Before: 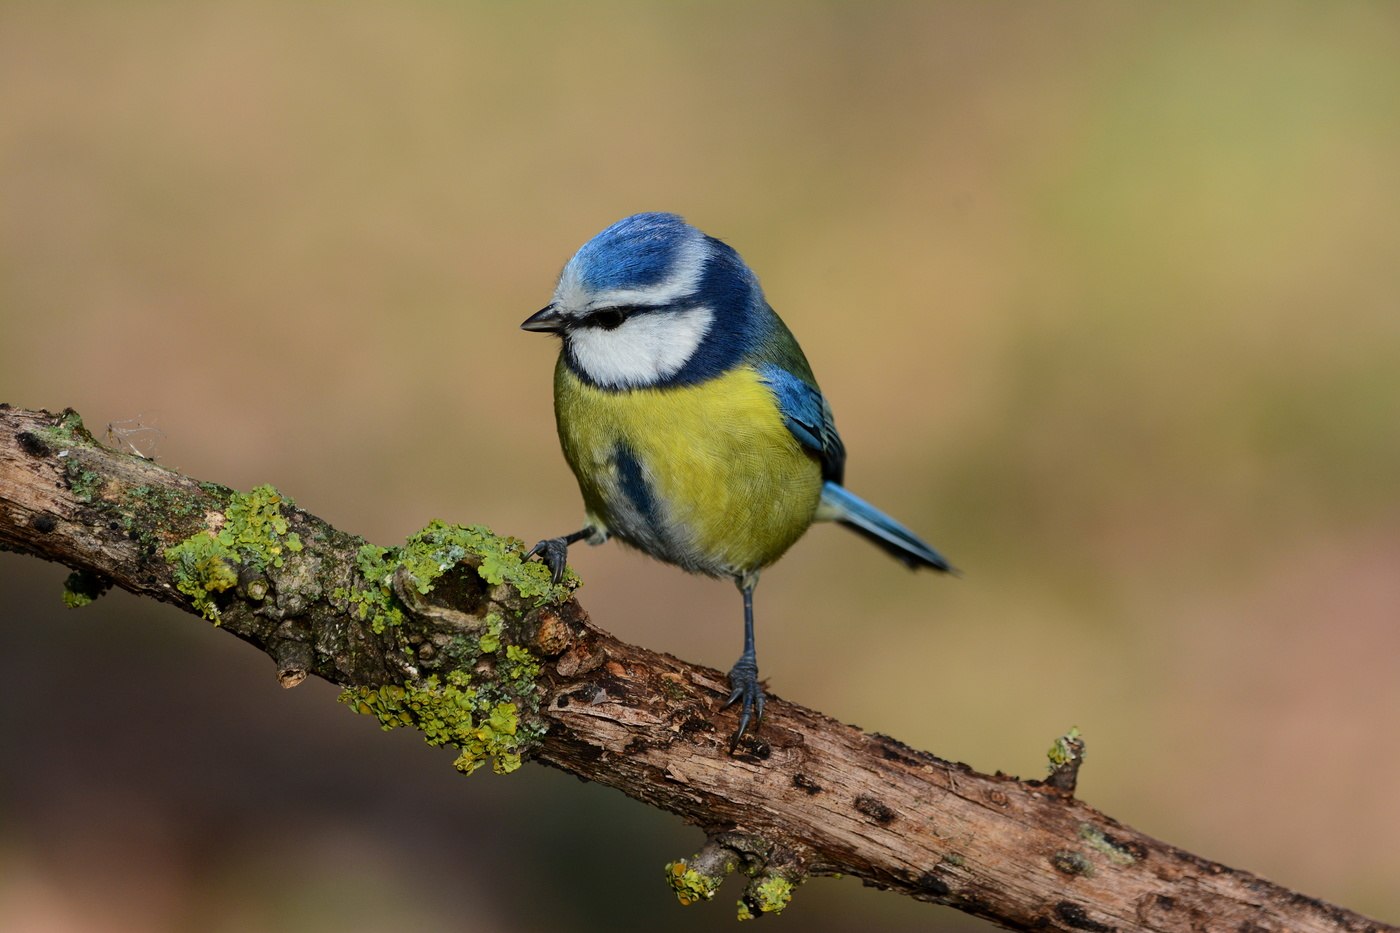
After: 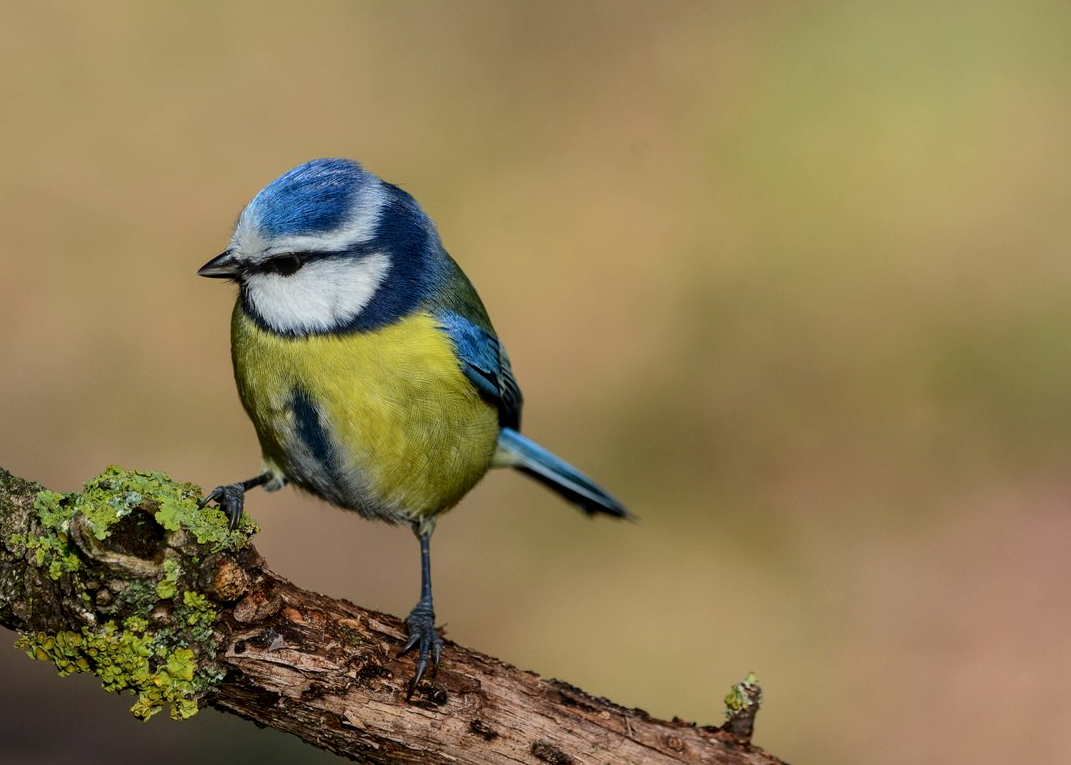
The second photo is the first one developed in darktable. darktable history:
local contrast: on, module defaults
crop: left 23.095%, top 5.827%, bottom 11.854%
